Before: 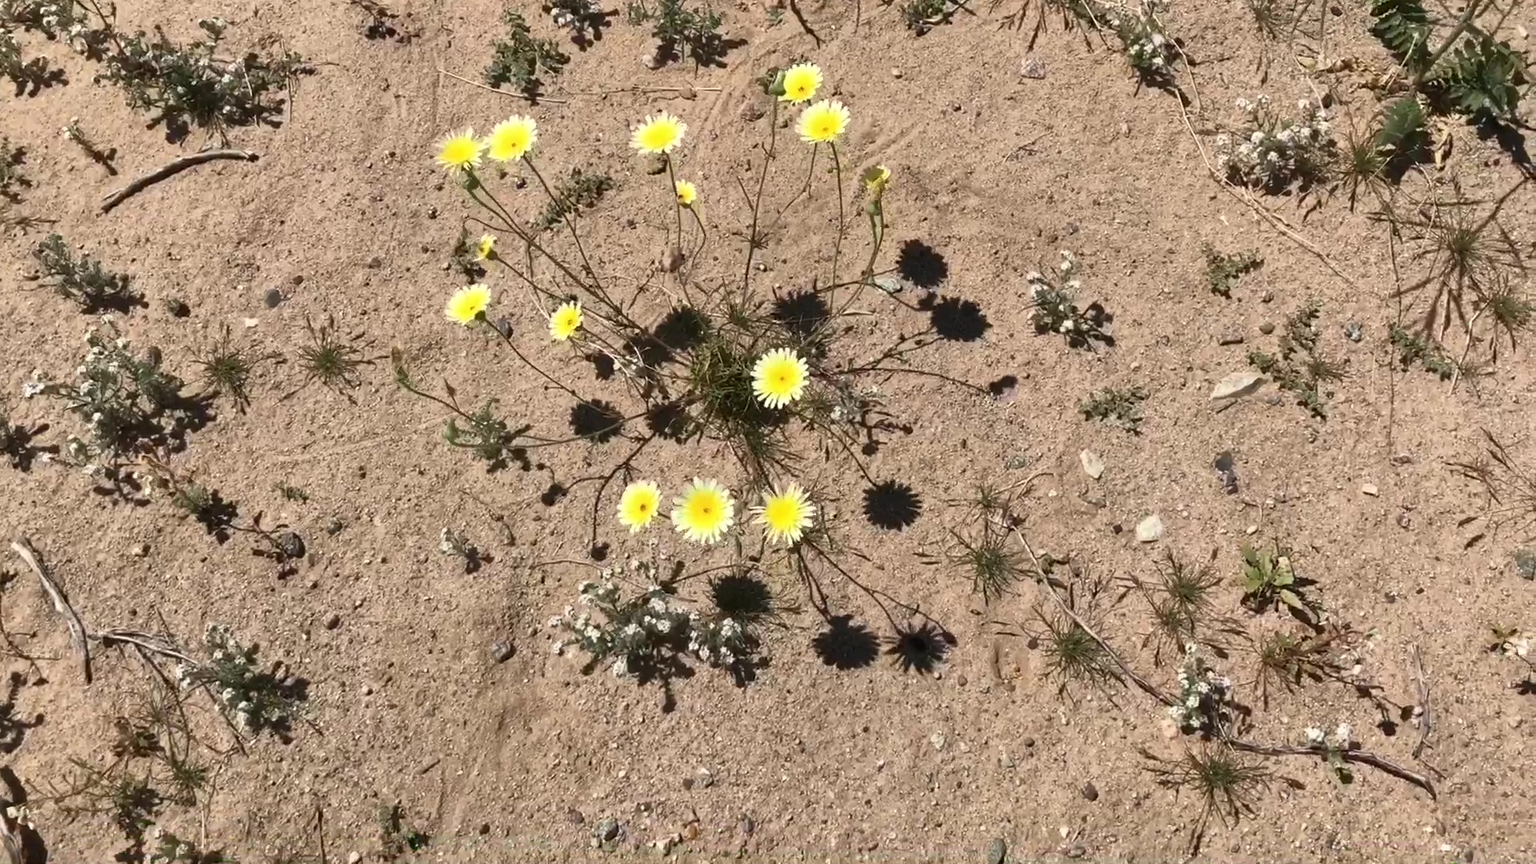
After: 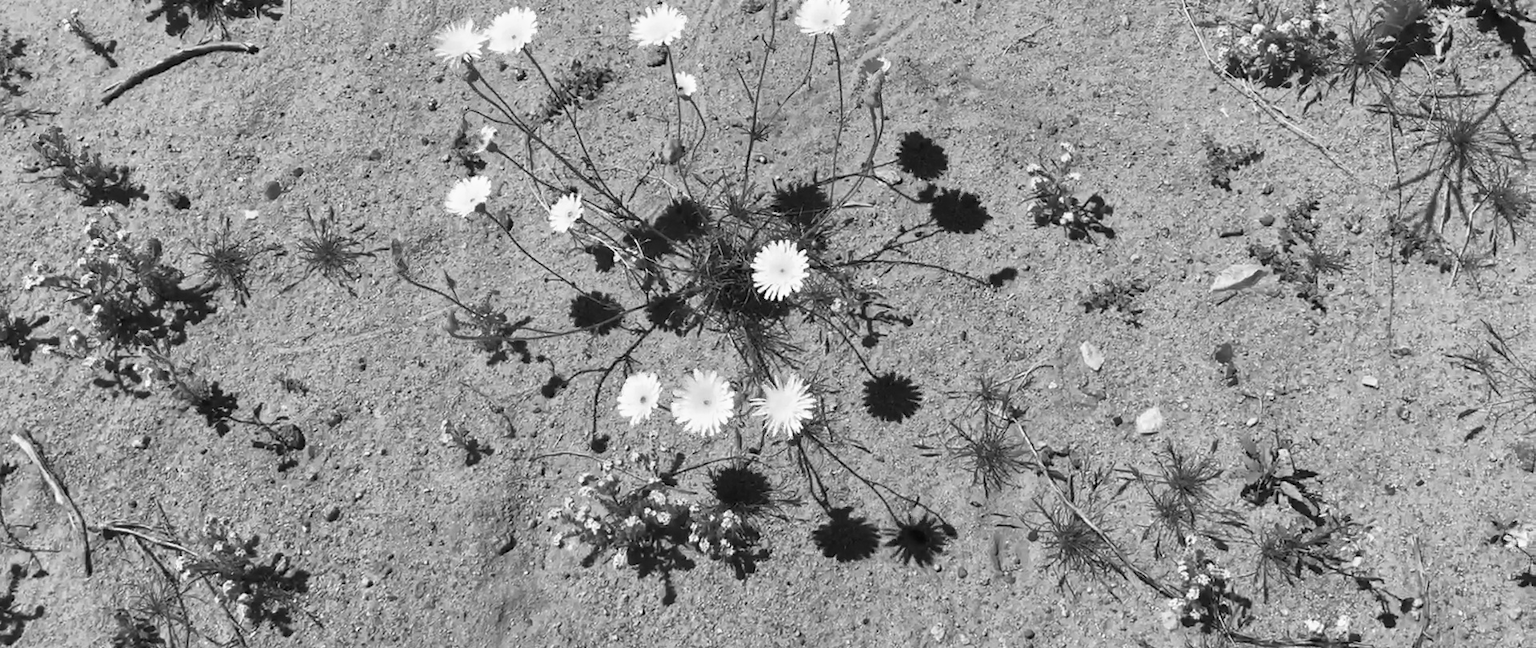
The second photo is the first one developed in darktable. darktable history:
color correction: highlights a* 14.46, highlights b* 5.85, shadows a* -5.53, shadows b* -15.24, saturation 0.85
crop and rotate: top 12.5%, bottom 12.5%
monochrome: on, module defaults
